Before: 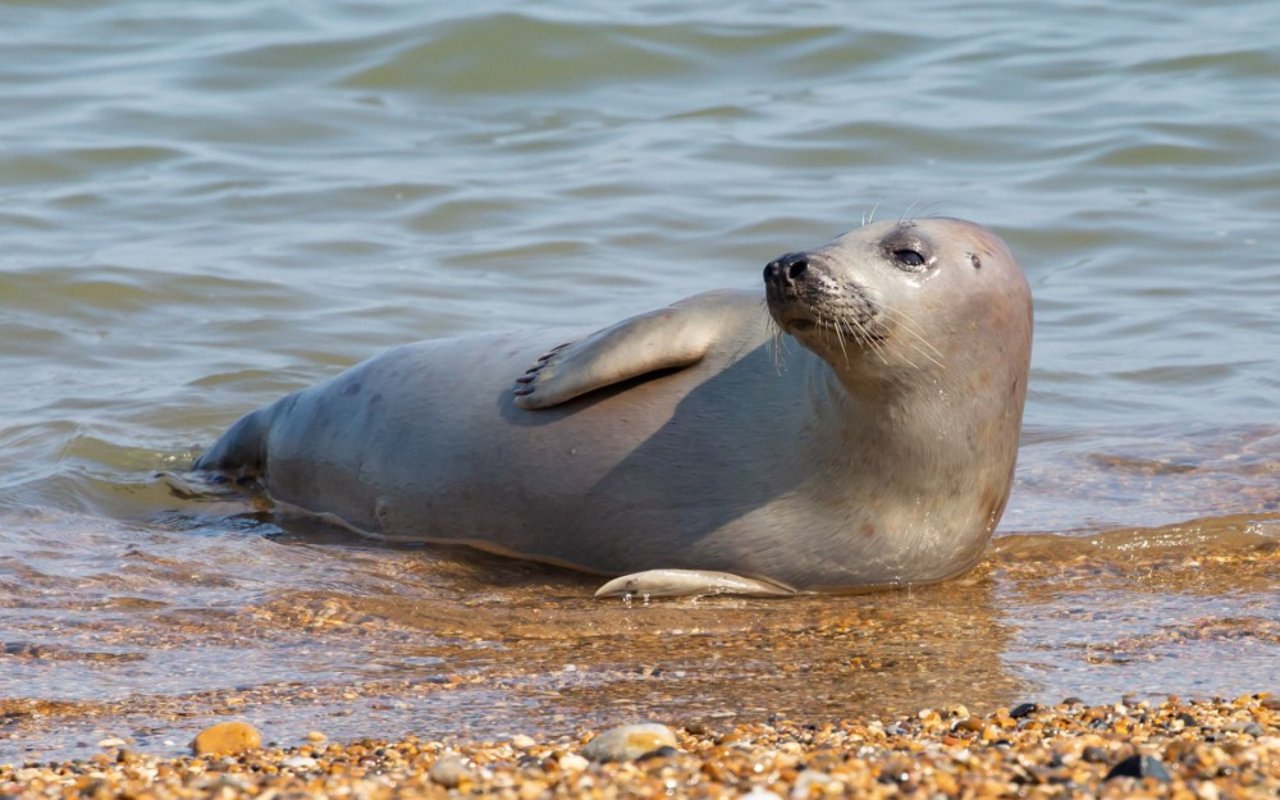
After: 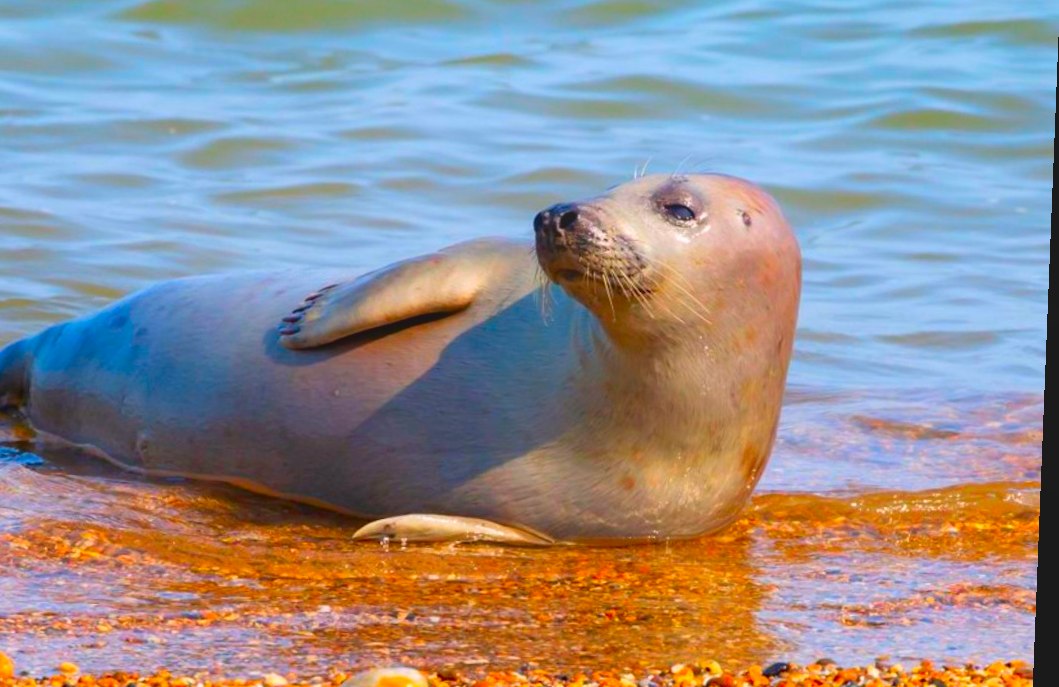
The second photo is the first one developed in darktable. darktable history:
crop: left 19.159%, top 9.58%, bottom 9.58%
bloom: size 40%
color correction: highlights a* 1.59, highlights b* -1.7, saturation 2.48
rotate and perspective: rotation 2.27°, automatic cropping off
